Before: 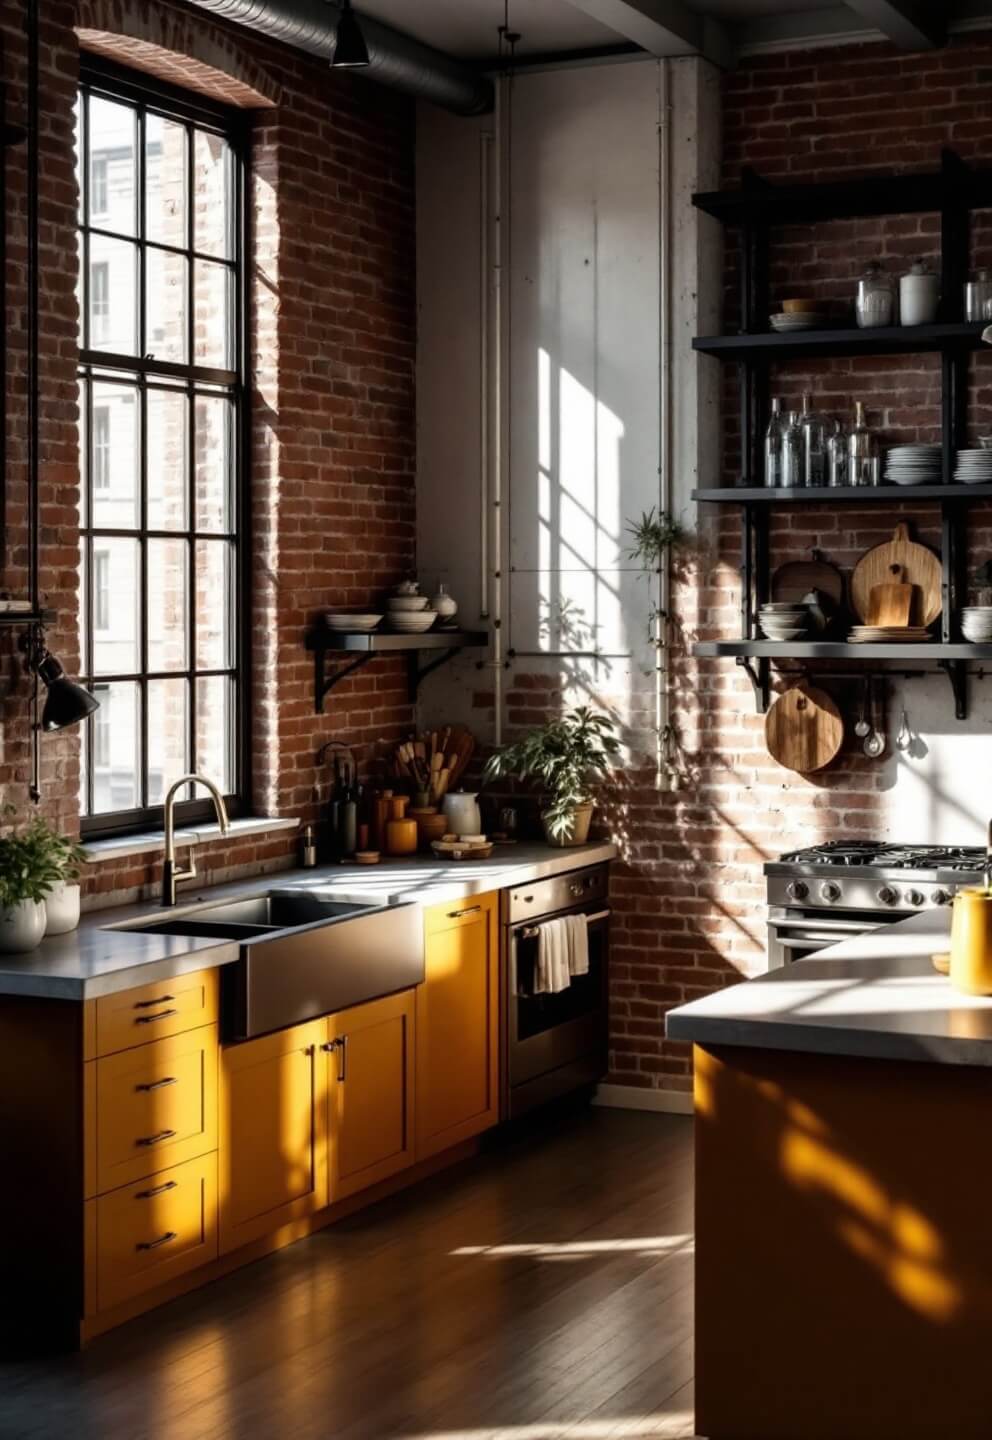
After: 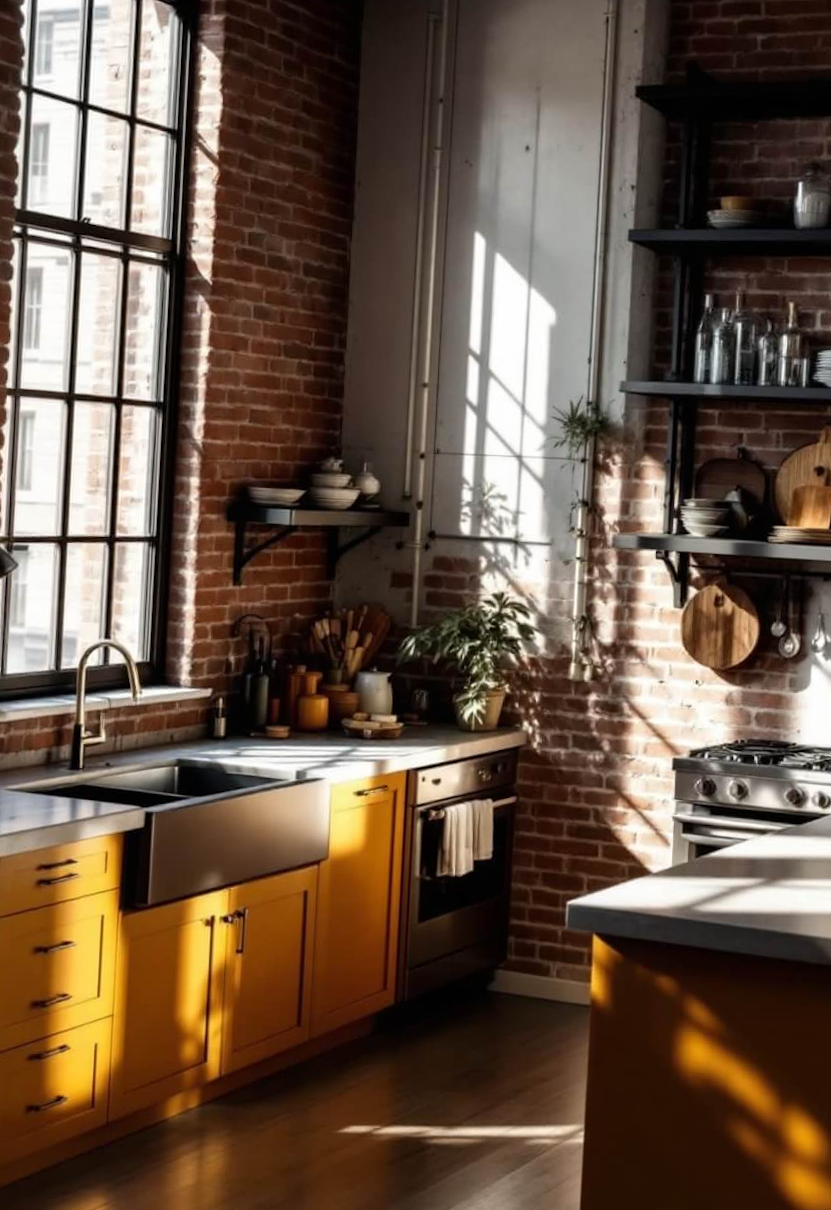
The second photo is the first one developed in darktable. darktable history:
crop and rotate: angle -2.99°, left 5.337%, top 5.194%, right 4.622%, bottom 4.489%
